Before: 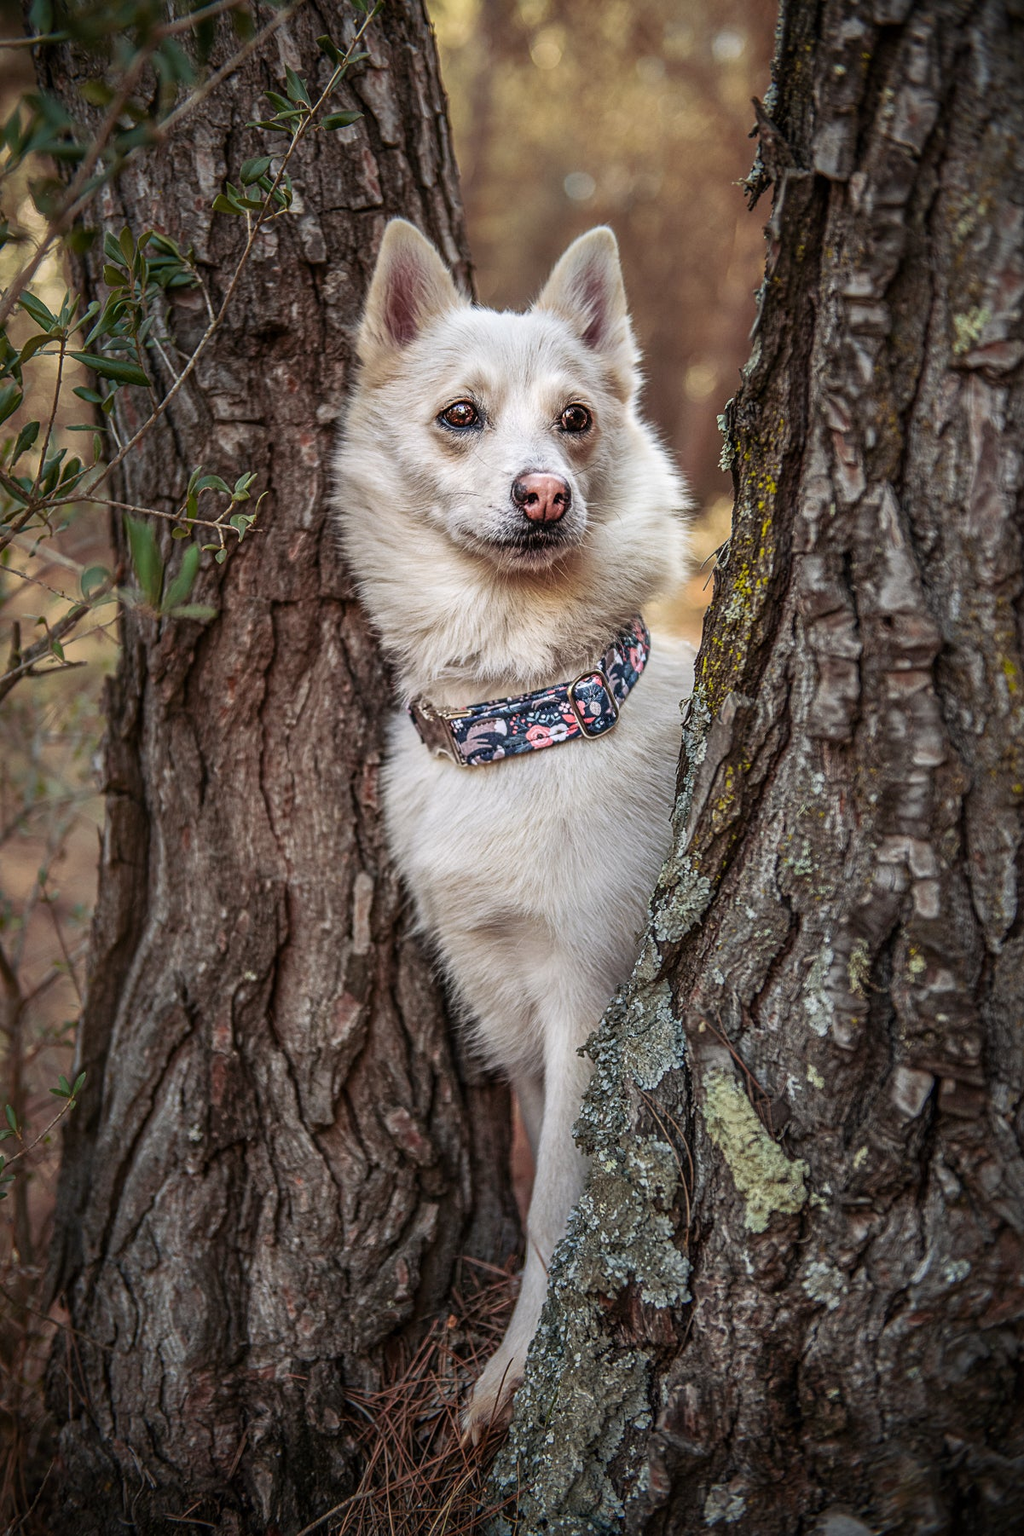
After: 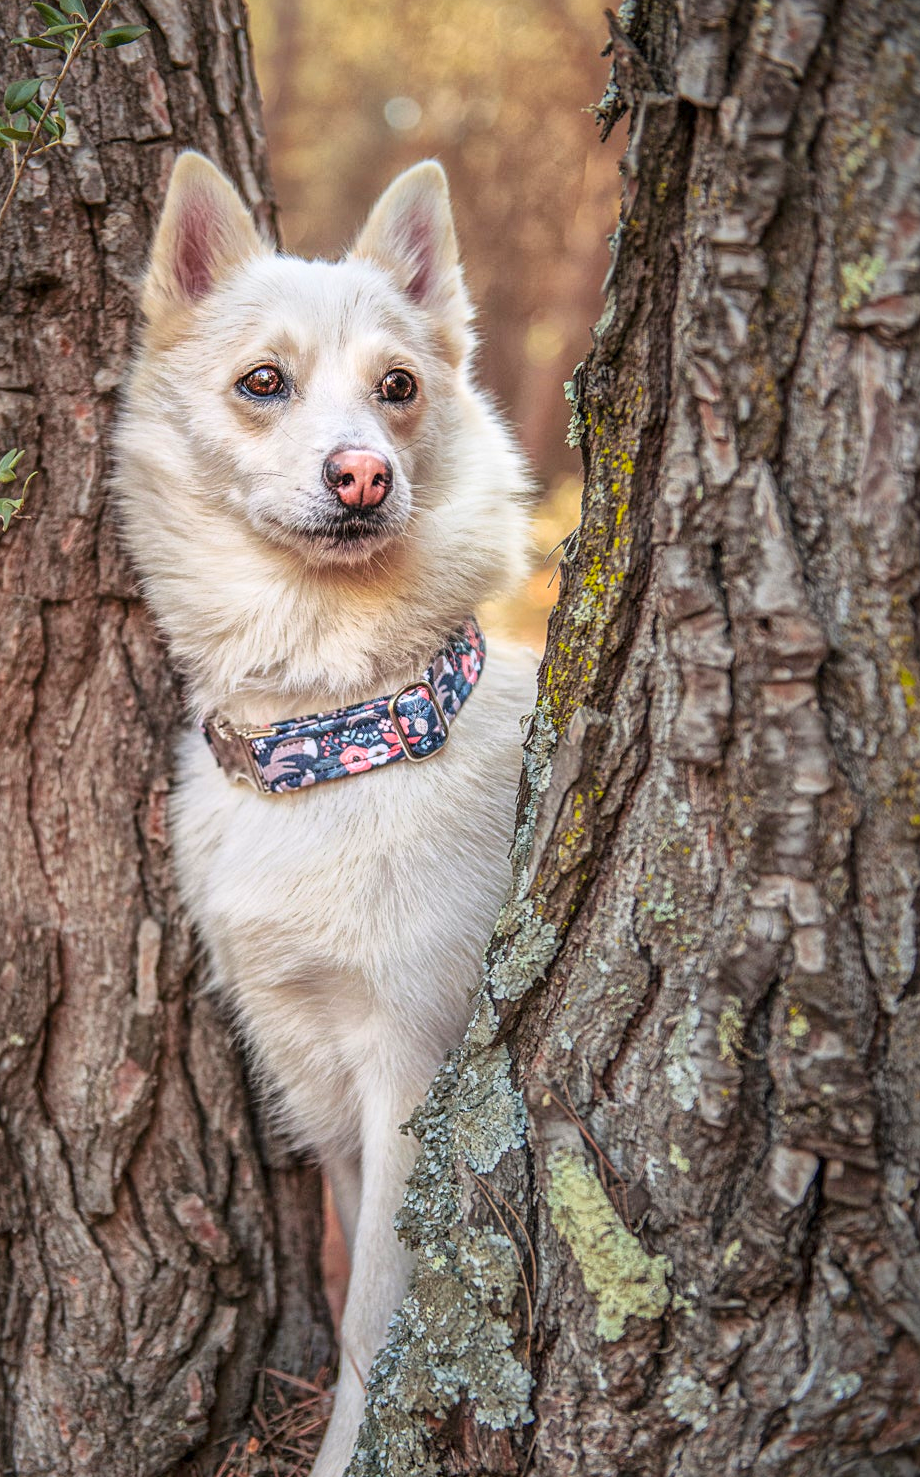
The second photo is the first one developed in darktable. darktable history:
global tonemap: drago (1, 100), detail 1
crop: left 23.095%, top 5.827%, bottom 11.854%
exposure: black level correction 0, exposure 1.2 EV, compensate exposure bias true, compensate highlight preservation false
